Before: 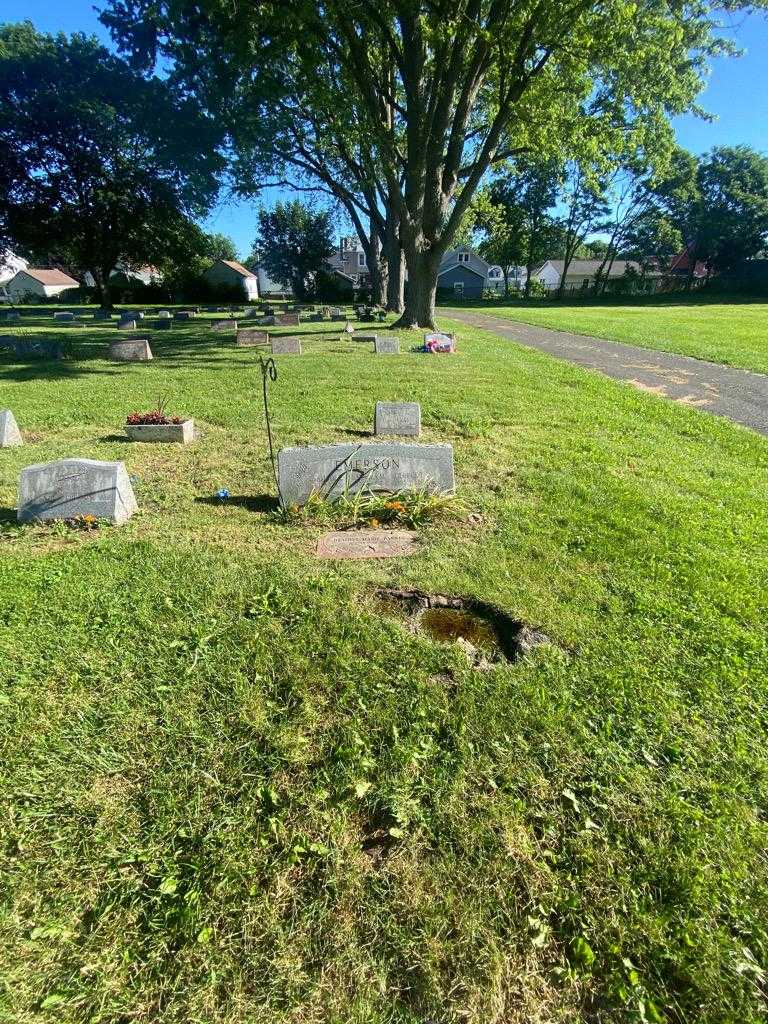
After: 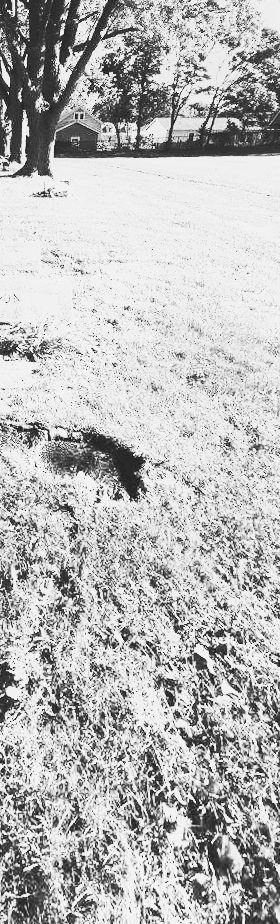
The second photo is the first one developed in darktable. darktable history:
rotate and perspective: rotation 0.72°, lens shift (vertical) -0.352, lens shift (horizontal) -0.051, crop left 0.152, crop right 0.859, crop top 0.019, crop bottom 0.964
rgb levels: preserve colors max RGB
monochrome: a 73.58, b 64.21
base curve: curves: ch0 [(0, 0.015) (0.085, 0.116) (0.134, 0.298) (0.19, 0.545) (0.296, 0.764) (0.599, 0.982) (1, 1)], preserve colors none
exposure: black level correction 0, exposure 0.7 EV, compensate exposure bias true, compensate highlight preservation false
crop: left 47.628%, top 6.643%, right 7.874%
